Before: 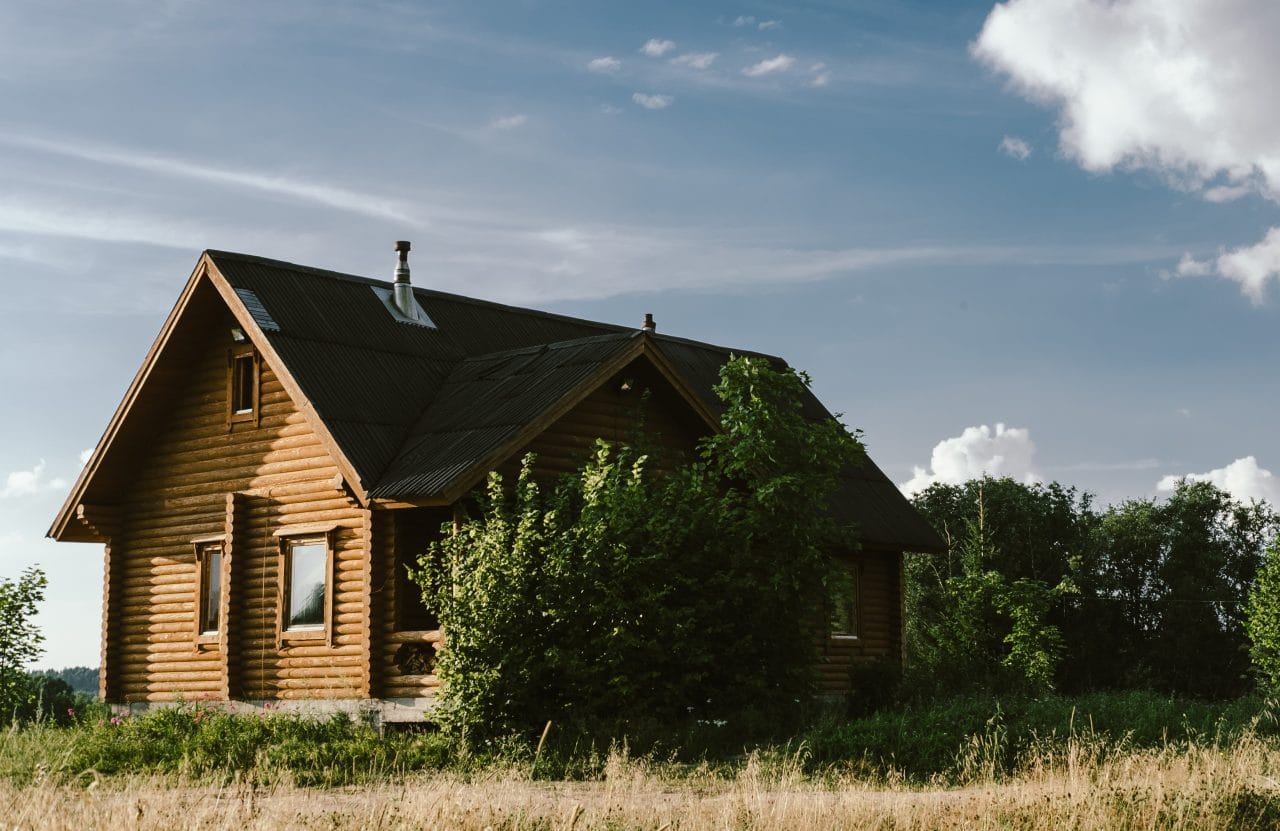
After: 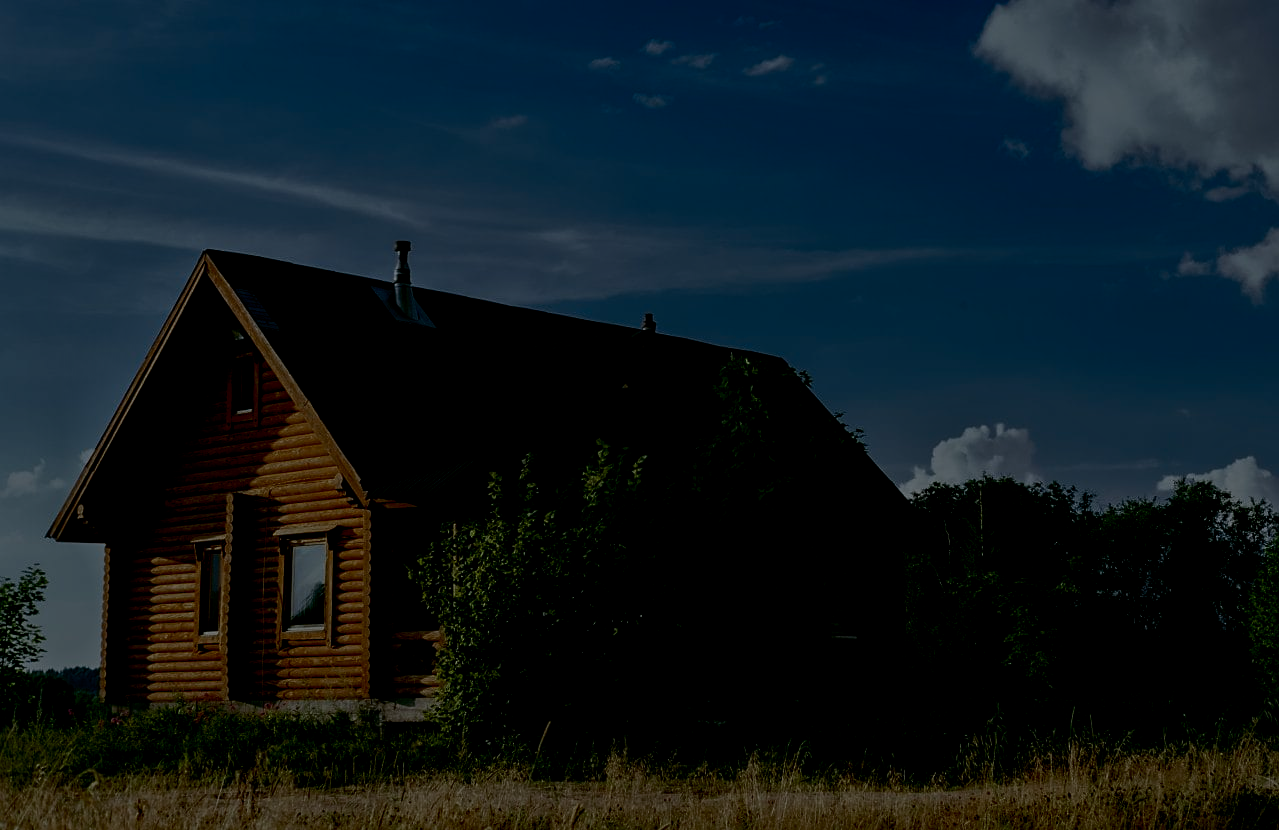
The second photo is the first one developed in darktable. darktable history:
tone equalizer: -8 EV -2 EV, -7 EV -2 EV, -6 EV -2 EV, -5 EV -2 EV, -4 EV -2 EV, -3 EV -2 EV, -2 EV -2 EV, -1 EV -1.63 EV, +0 EV -2 EV
sharpen: amount 0.2
color balance: mode lift, gamma, gain (sRGB), lift [1, 1, 1.022, 1.026]
rgb levels: levels [[0.013, 0.434, 0.89], [0, 0.5, 1], [0, 0.5, 1]]
filmic rgb: black relative exposure -16 EV, white relative exposure 5.31 EV, hardness 5.9, contrast 1.25, preserve chrominance no, color science v5 (2021)
contrast brightness saturation: contrast 0.09, brightness -0.59, saturation 0.17
white balance: red 0.967, blue 1.049
